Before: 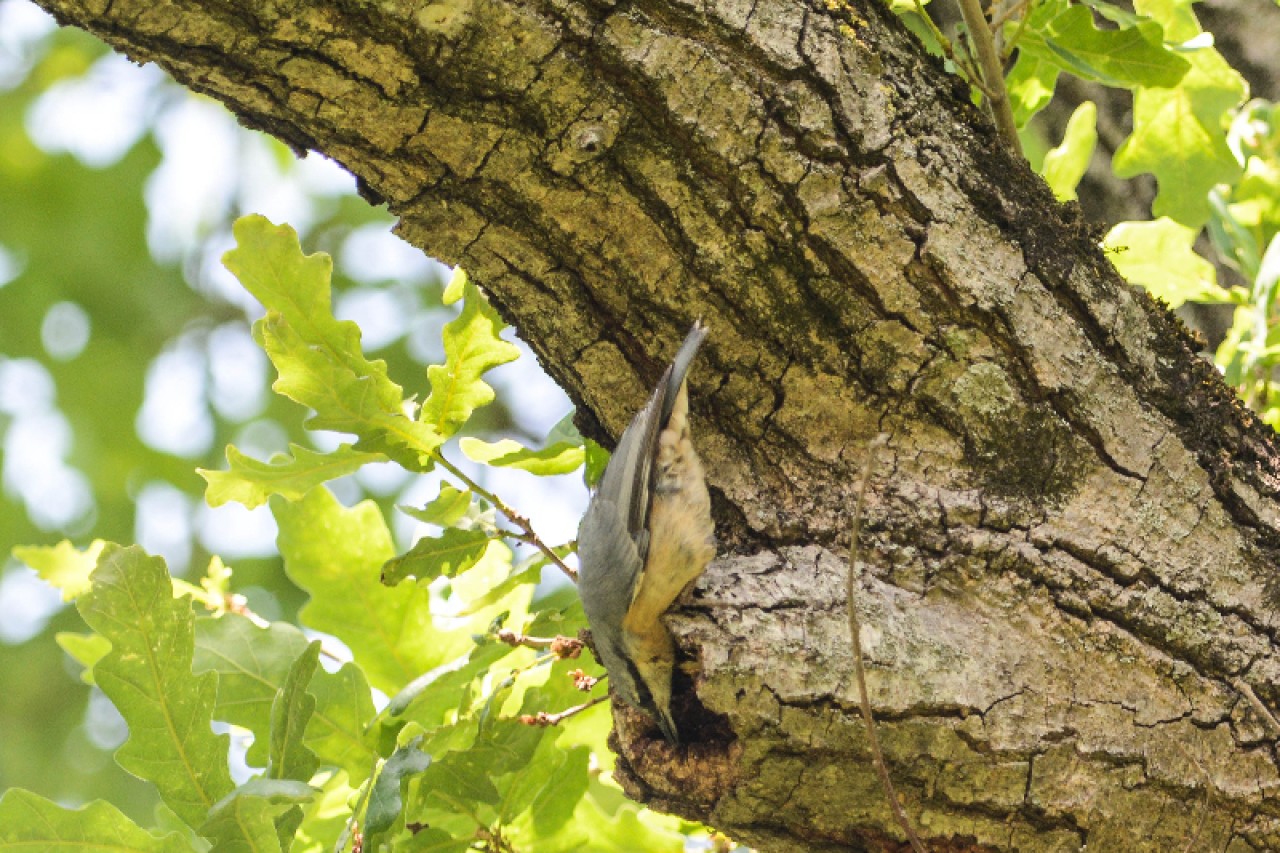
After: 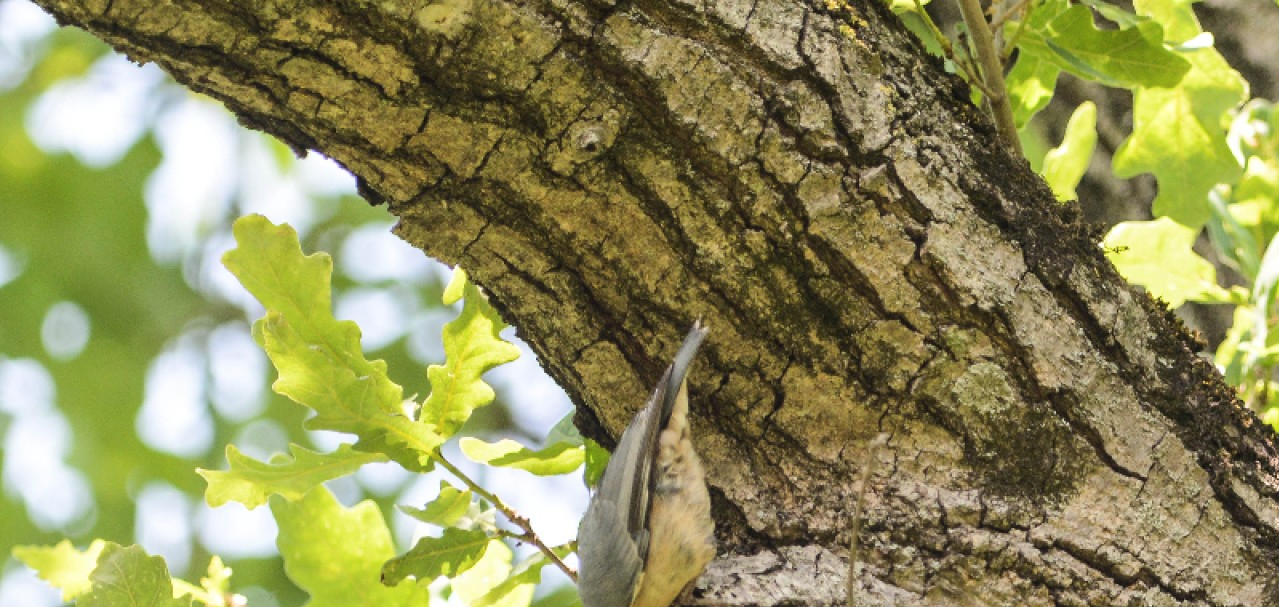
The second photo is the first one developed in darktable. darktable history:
tone equalizer: on, module defaults
color zones: curves: ch1 [(0, 0.469) (0.01, 0.469) (0.12, 0.446) (0.248, 0.469) (0.5, 0.5) (0.748, 0.5) (0.99, 0.469) (1, 0.469)]
crop: bottom 28.785%
